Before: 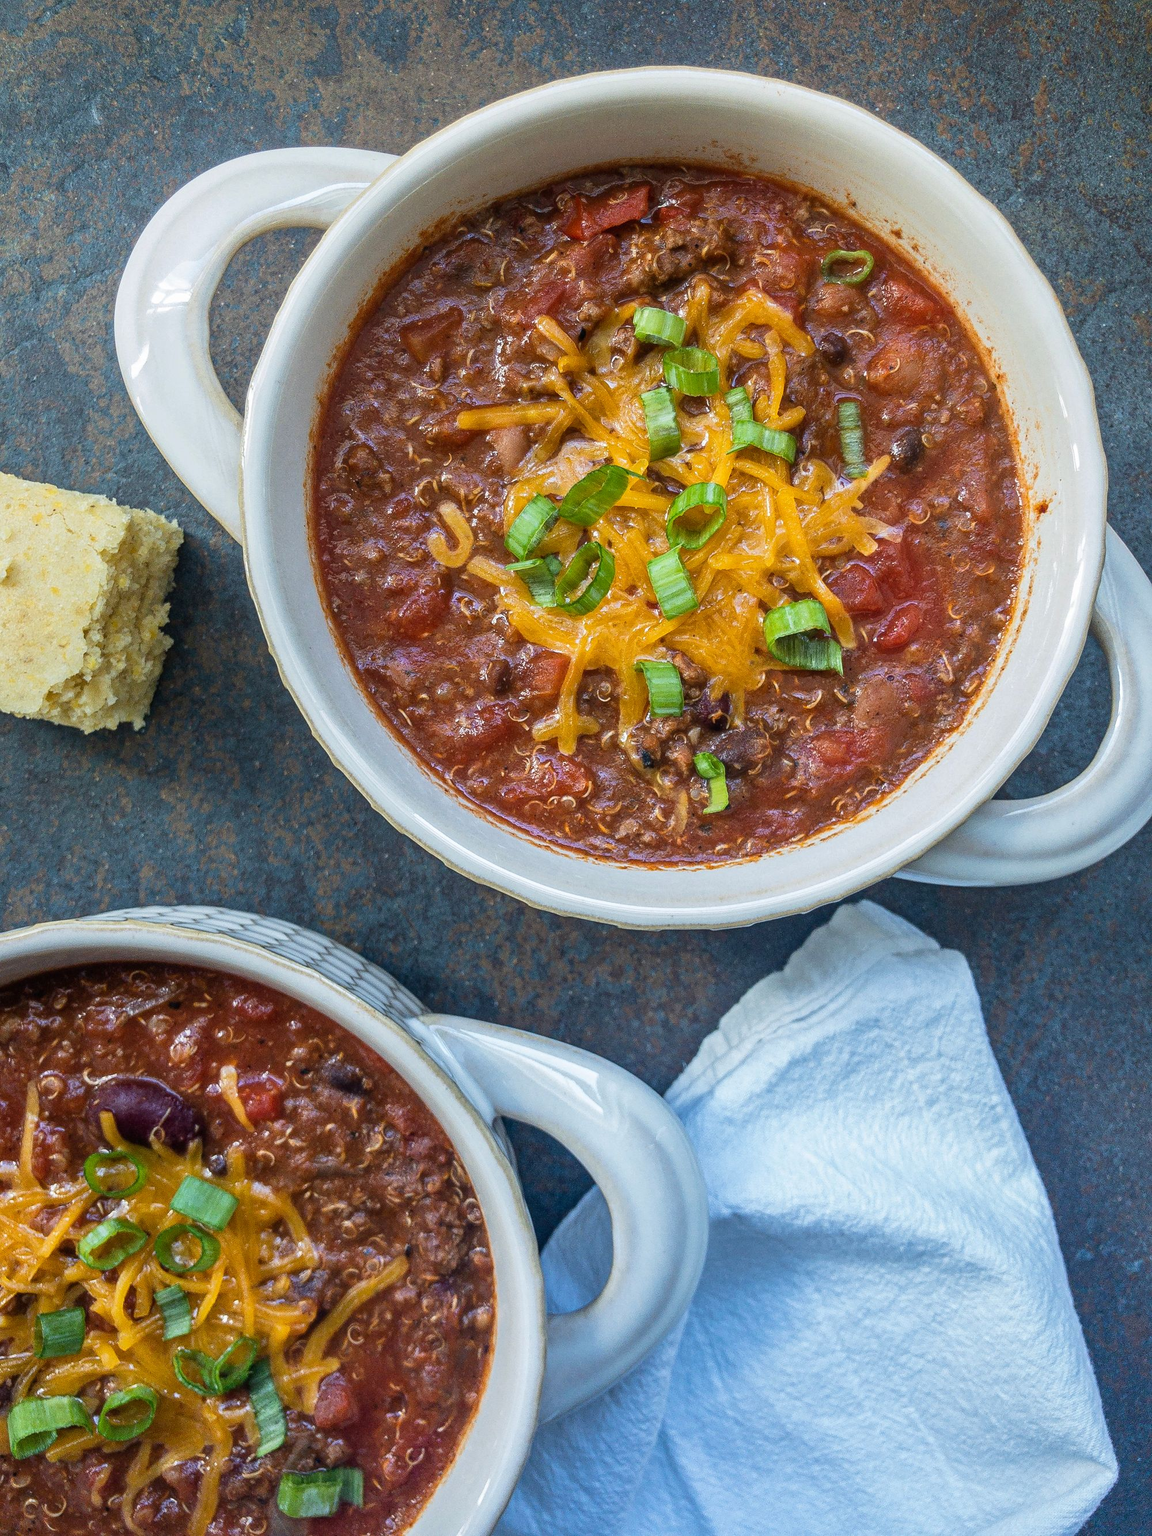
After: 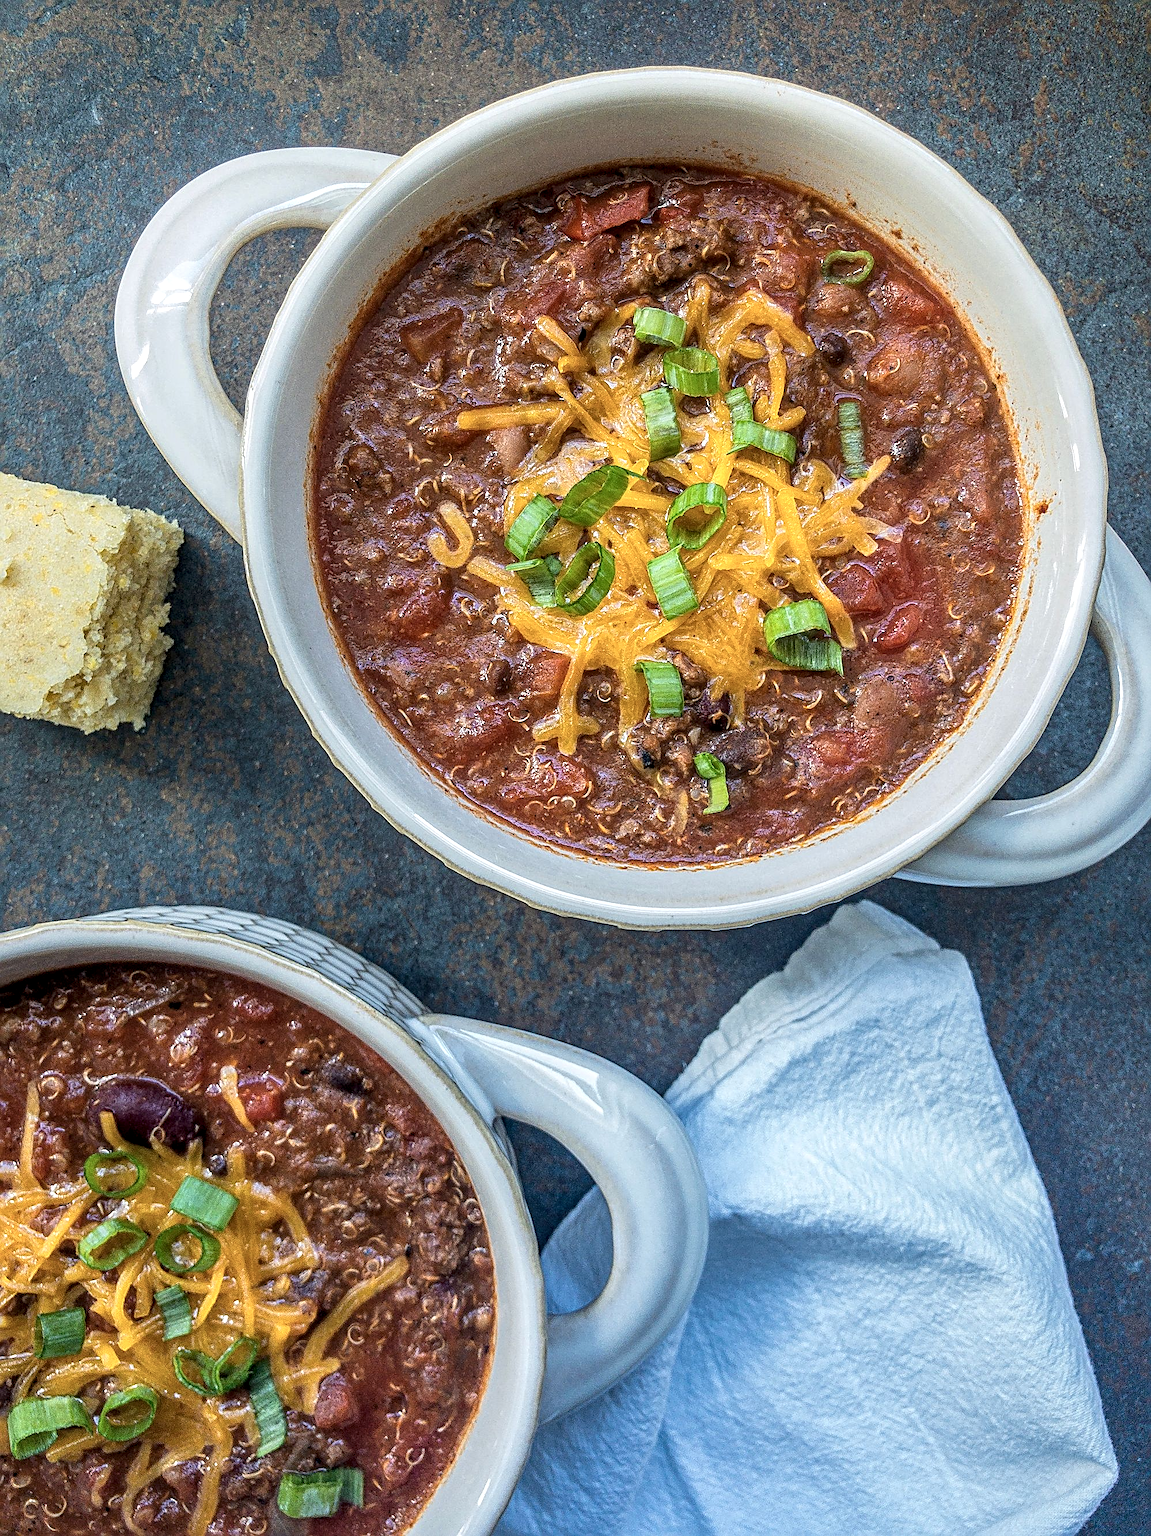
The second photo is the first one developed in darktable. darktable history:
color zones: curves: ch0 [(0, 0.558) (0.143, 0.559) (0.286, 0.529) (0.429, 0.505) (0.571, 0.5) (0.714, 0.5) (0.857, 0.5) (1, 0.558)]; ch1 [(0, 0.469) (0.01, 0.469) (0.12, 0.446) (0.248, 0.469) (0.5, 0.5) (0.748, 0.5) (0.99, 0.469) (1, 0.469)]
sharpen: radius 2.531, amount 0.628
local contrast: highlights 35%, detail 135%
